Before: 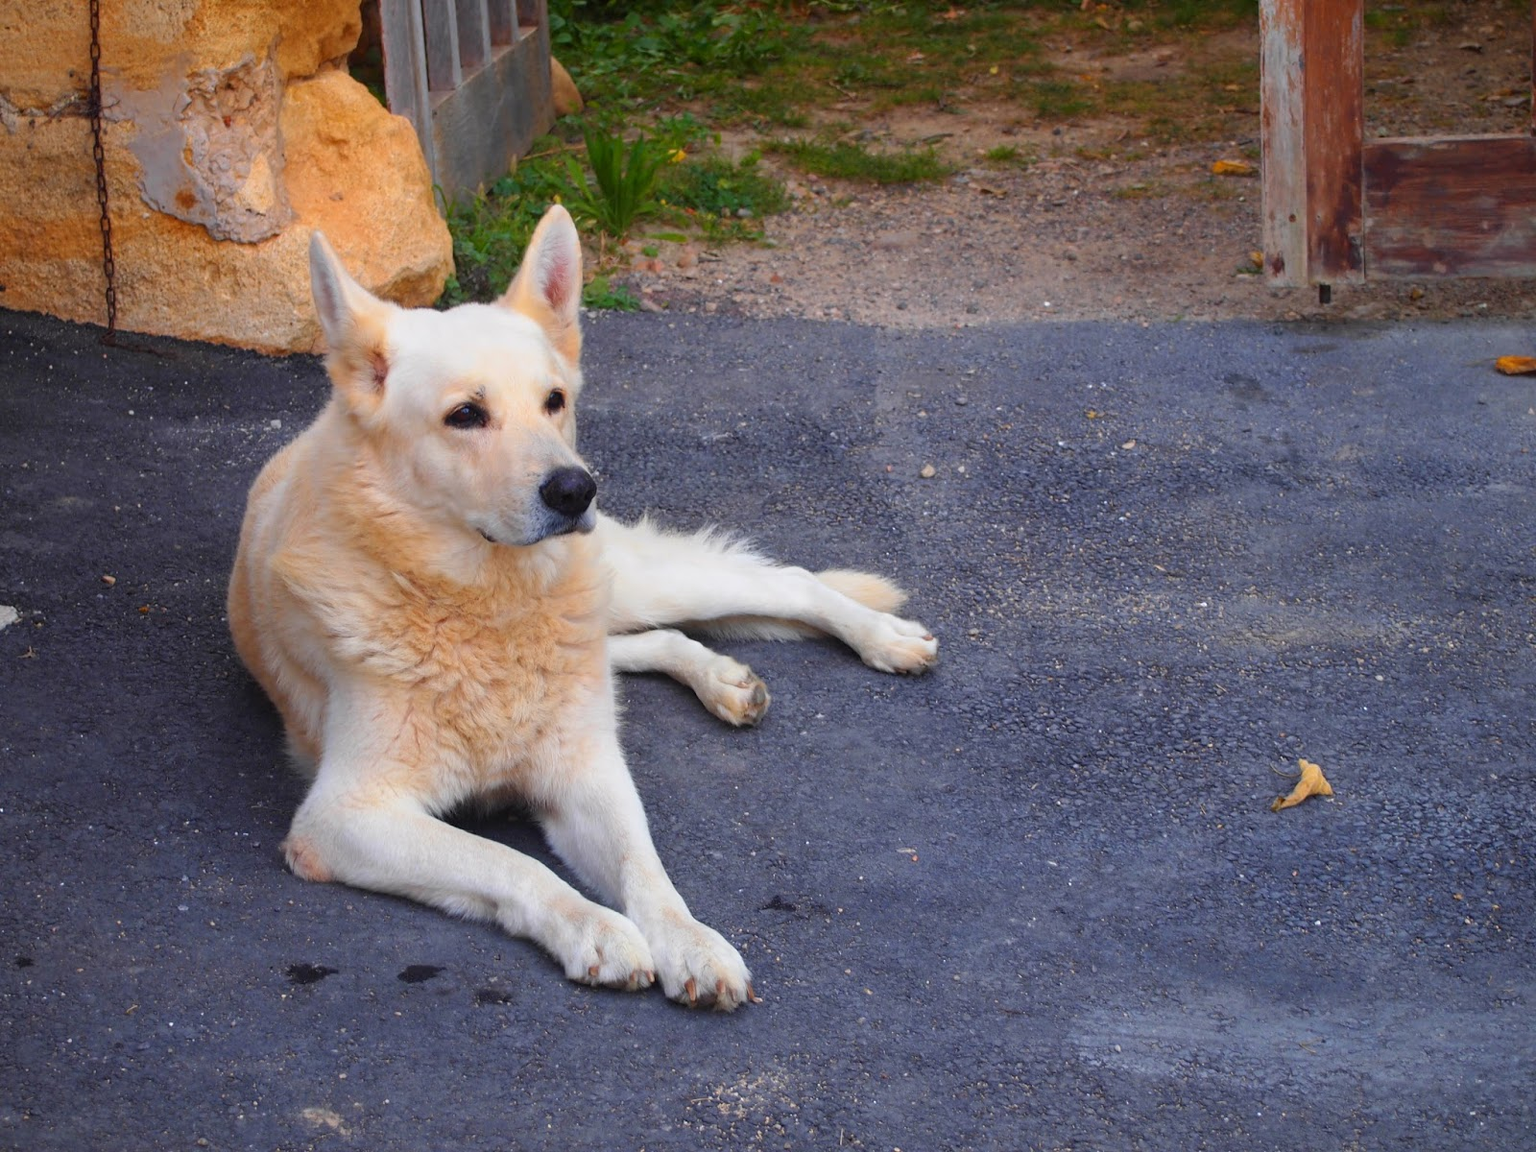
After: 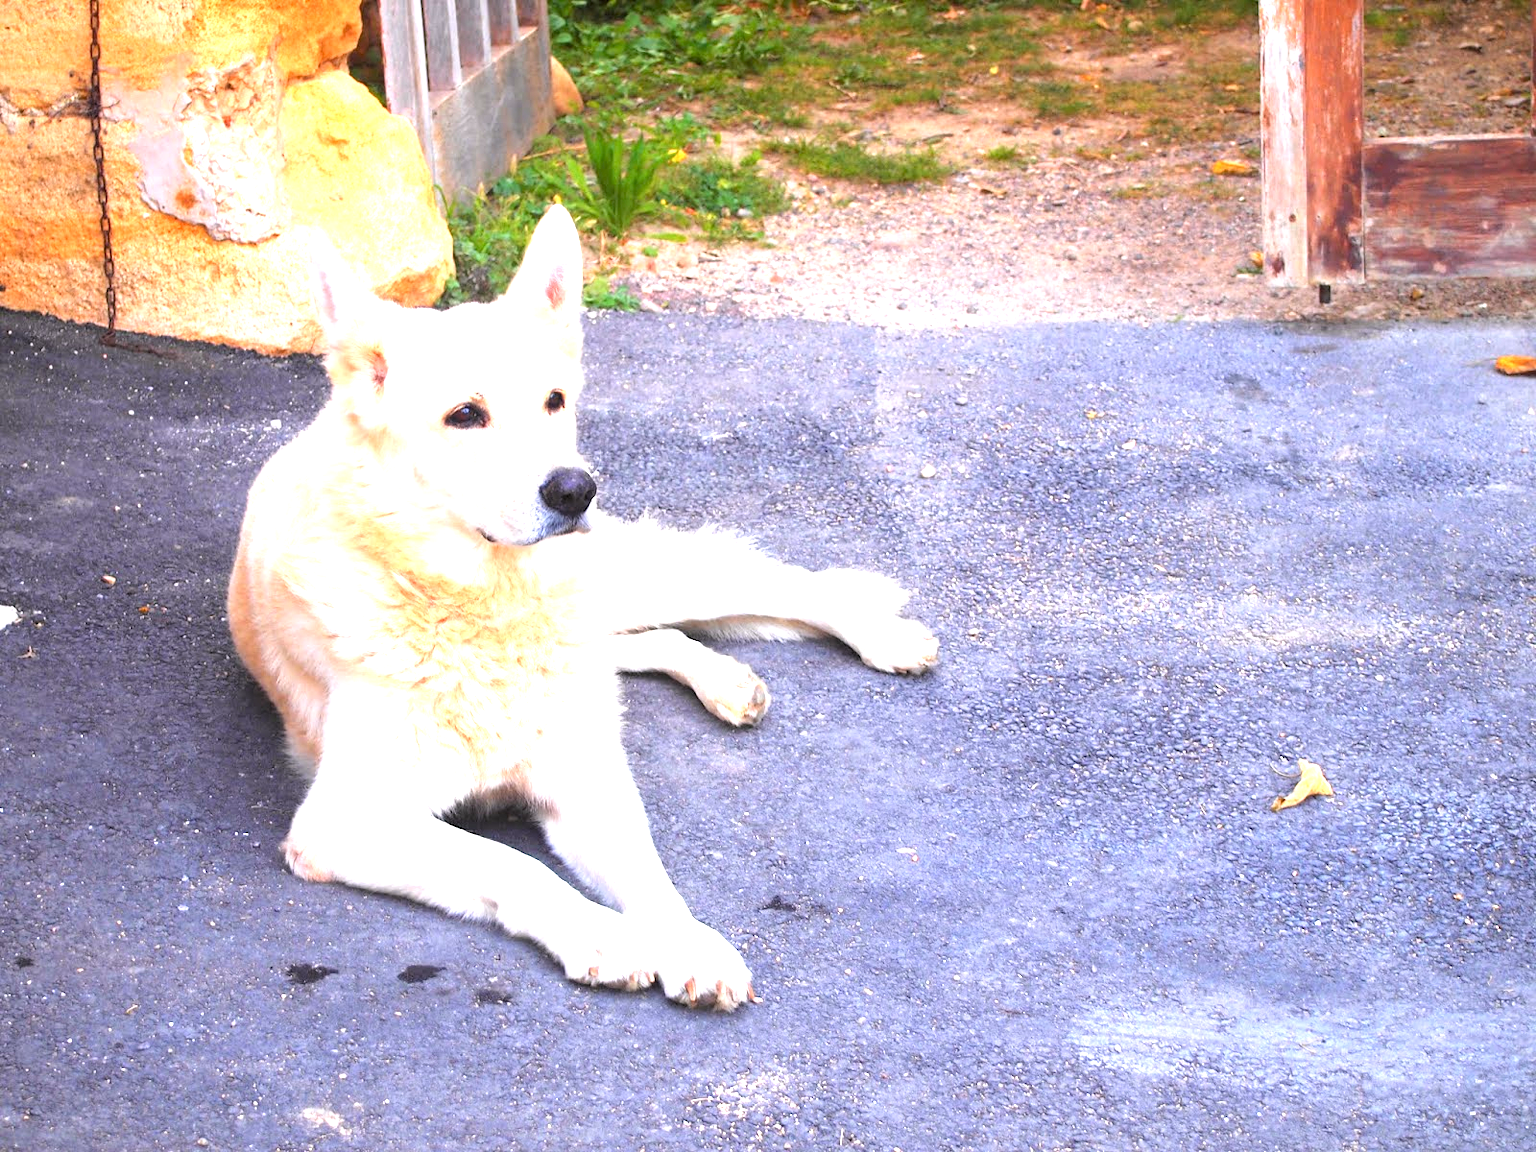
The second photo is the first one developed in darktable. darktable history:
exposure: exposure 2.003 EV, compensate highlight preservation false
color correction: highlights a* 3.12, highlights b* -1.55, shadows a* -0.101, shadows b* 2.52, saturation 0.98
levels: levels [0.073, 0.497, 0.972]
